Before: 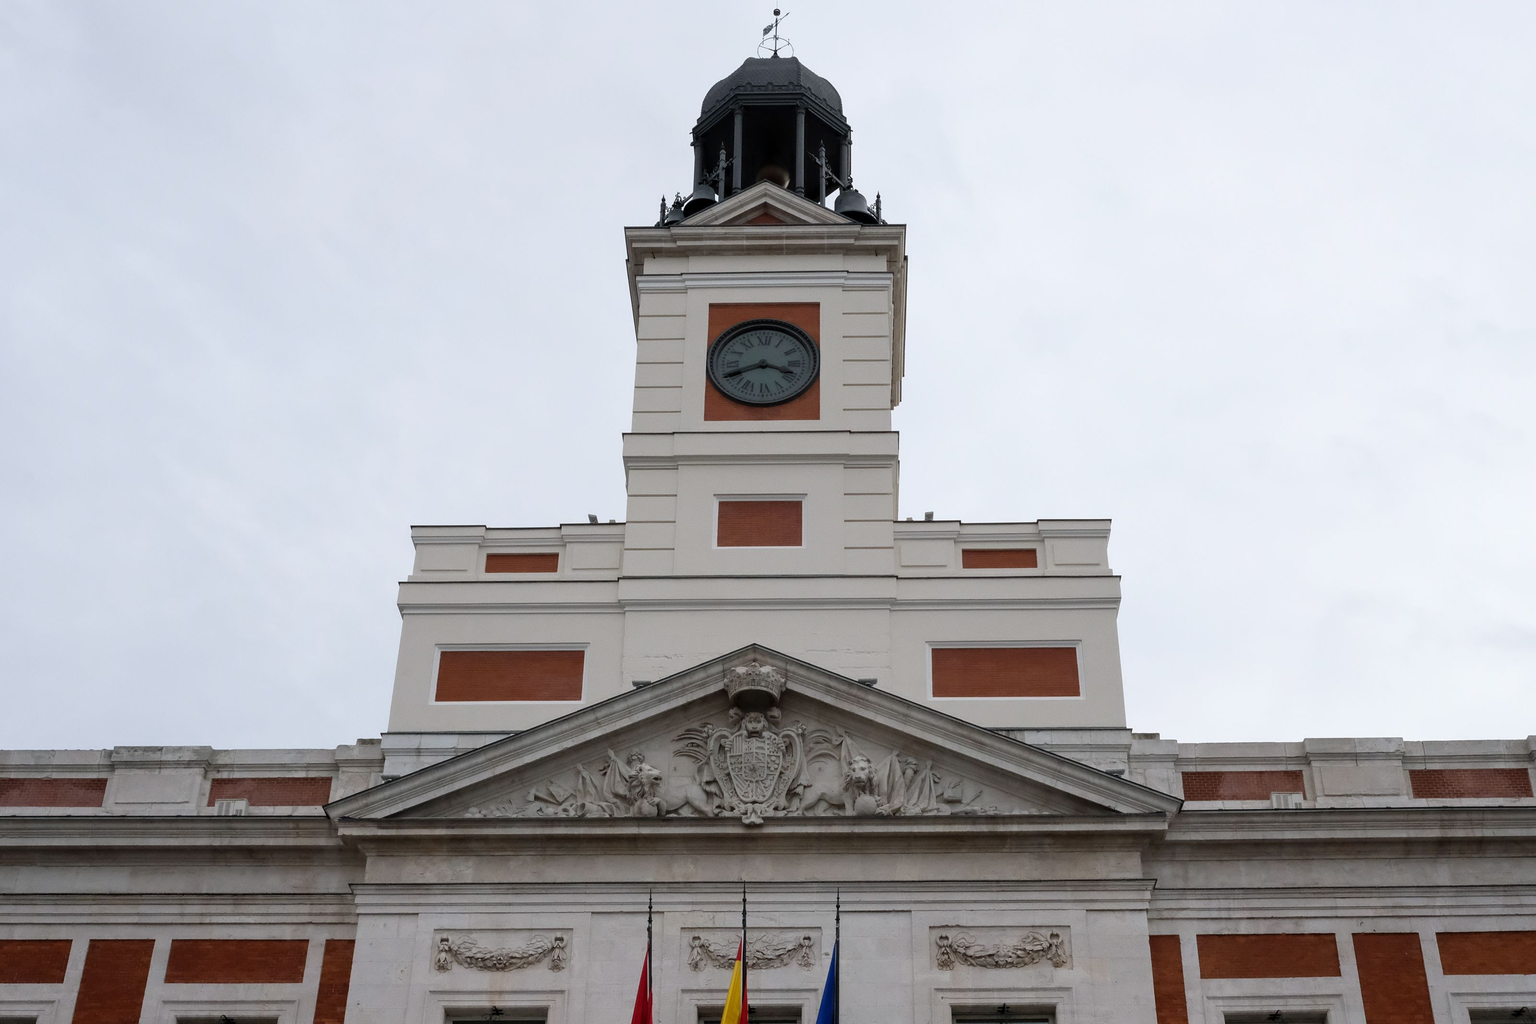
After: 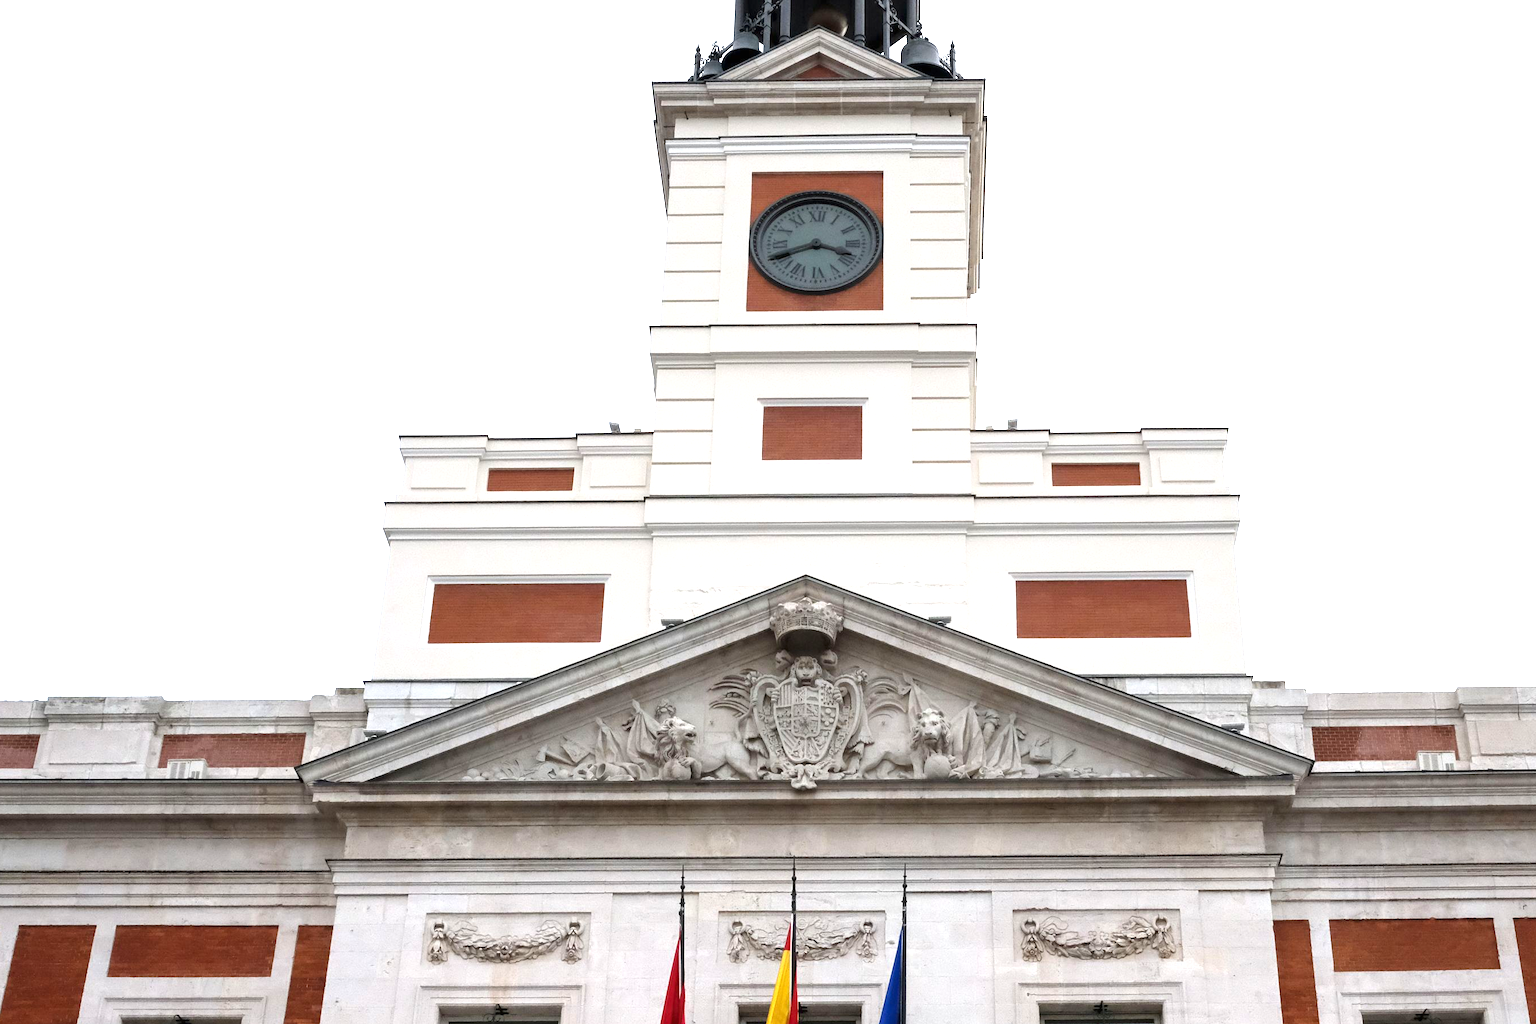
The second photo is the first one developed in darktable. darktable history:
exposure: black level correction 0, exposure 1.45 EV, compensate exposure bias true, compensate highlight preservation false
crop and rotate: left 4.842%, top 15.51%, right 10.668%
